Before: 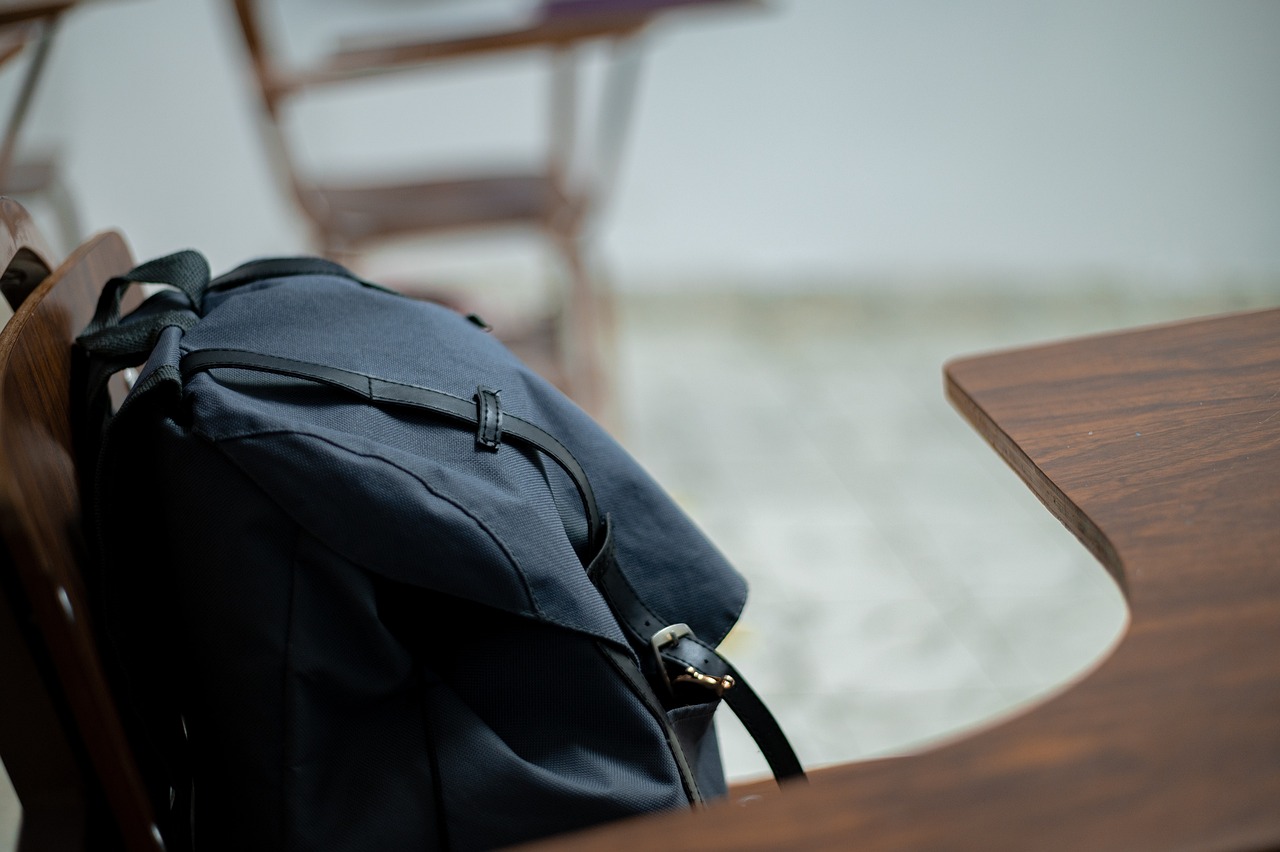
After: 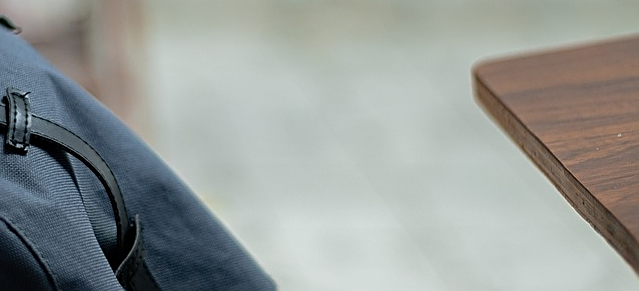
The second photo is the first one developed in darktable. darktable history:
sharpen: on, module defaults
crop: left 36.858%, top 34.978%, right 13.194%, bottom 30.774%
